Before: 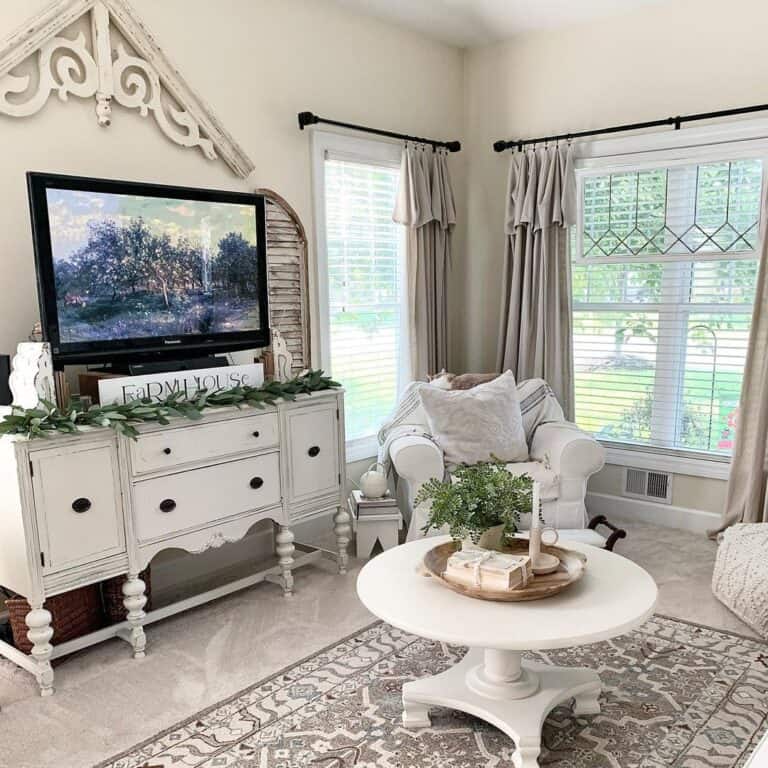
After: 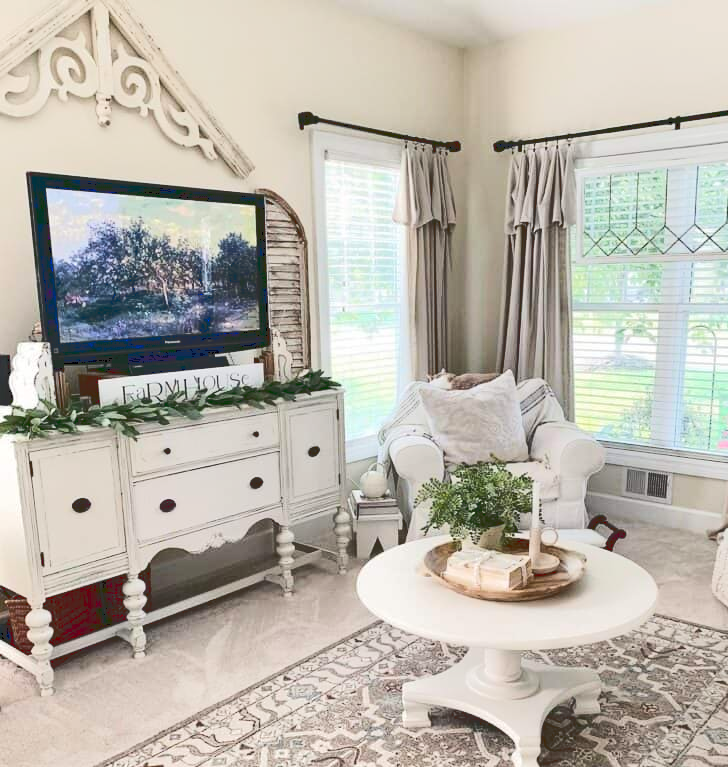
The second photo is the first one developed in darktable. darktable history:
tone curve: curves: ch0 [(0, 0) (0.003, 0.174) (0.011, 0.178) (0.025, 0.182) (0.044, 0.185) (0.069, 0.191) (0.1, 0.194) (0.136, 0.199) (0.177, 0.219) (0.224, 0.246) (0.277, 0.284) (0.335, 0.35) (0.399, 0.43) (0.468, 0.539) (0.543, 0.637) (0.623, 0.711) (0.709, 0.799) (0.801, 0.865) (0.898, 0.914) (1, 1)], color space Lab, linked channels, preserve colors none
crop and rotate: left 0%, right 5.11%
